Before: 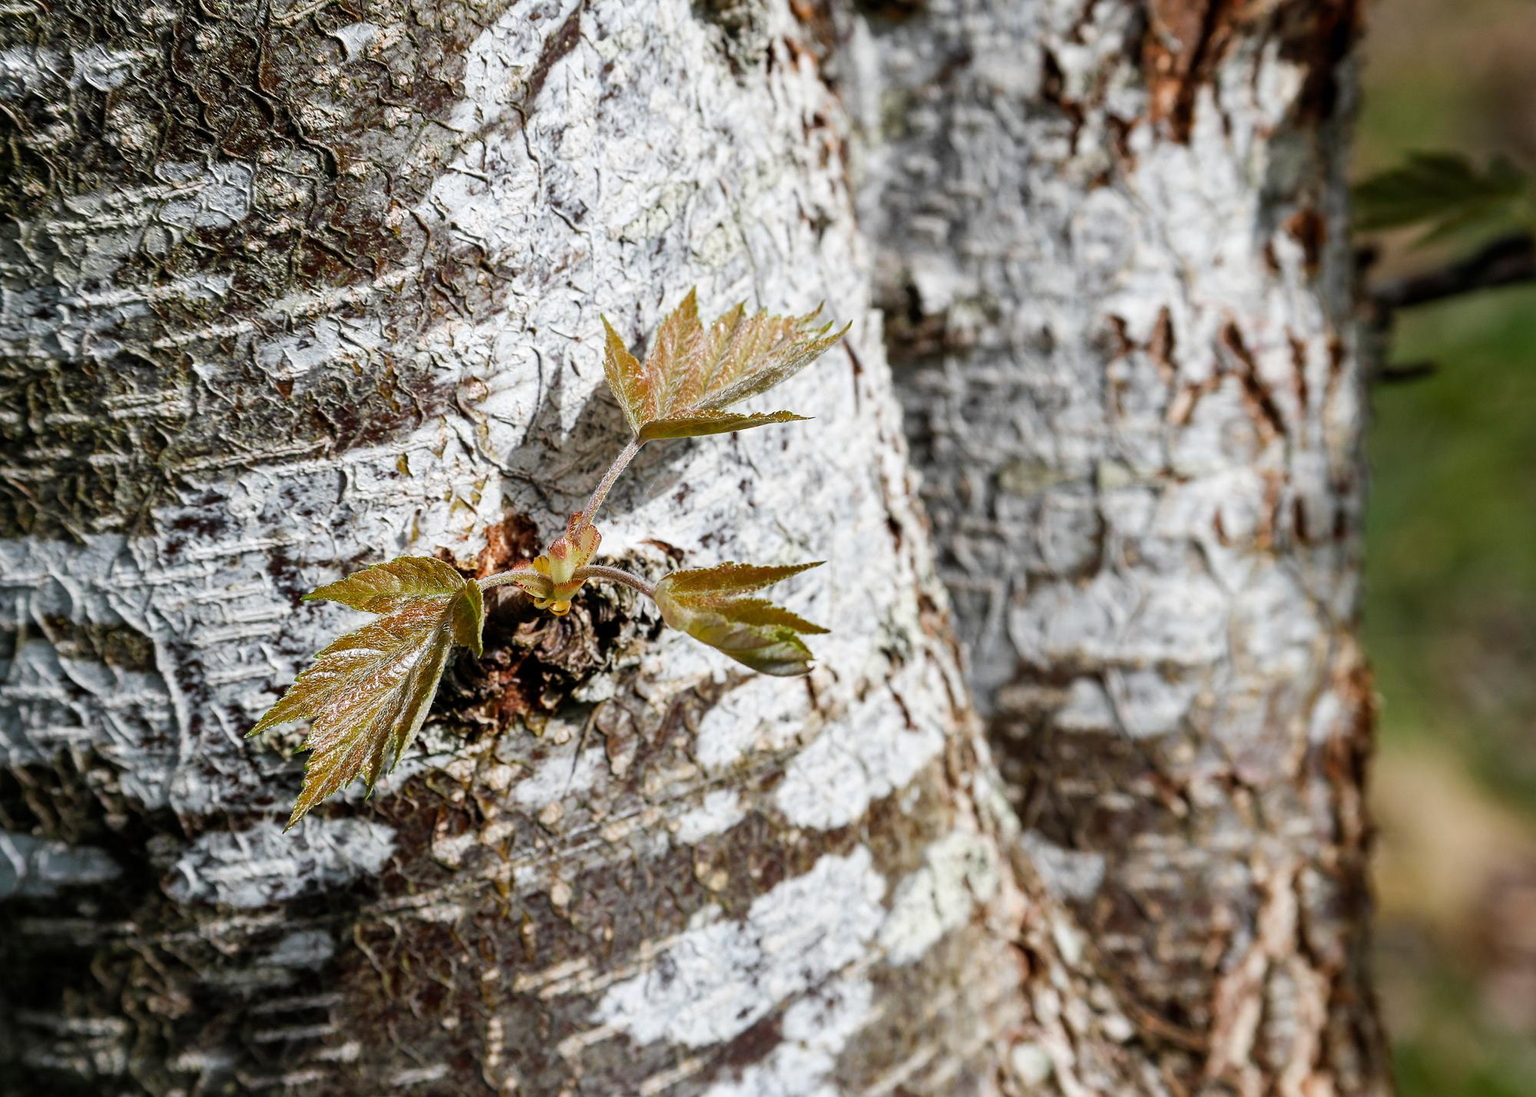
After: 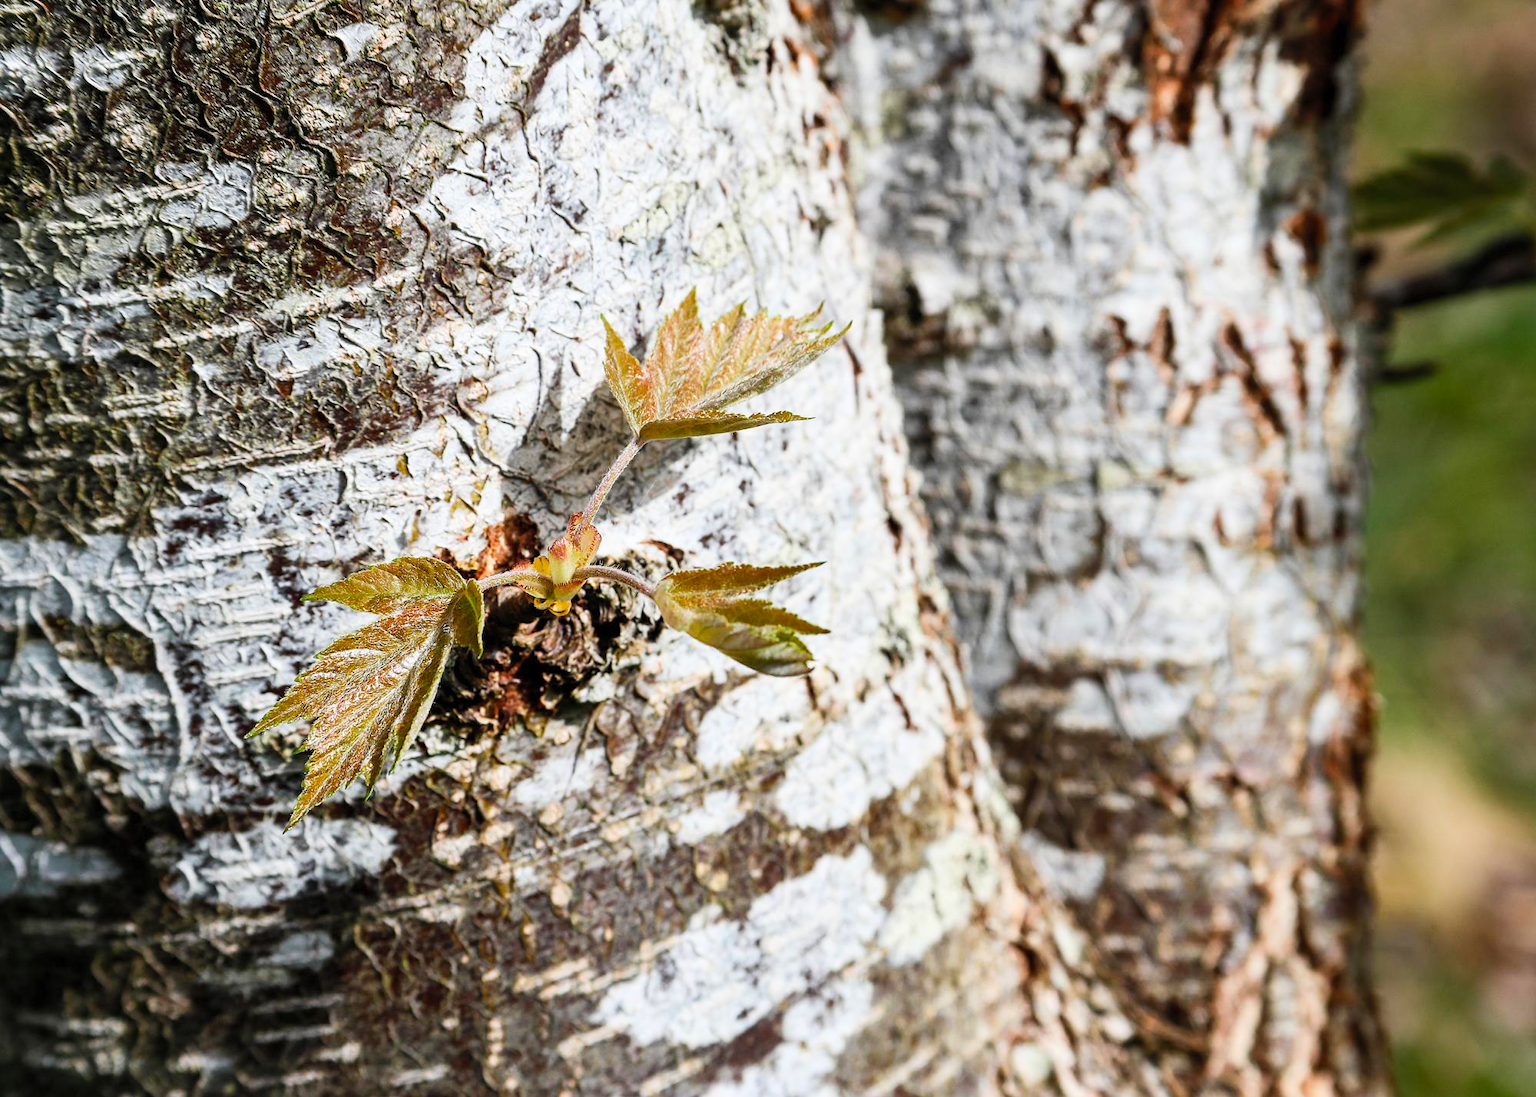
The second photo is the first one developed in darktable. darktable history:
exposure: exposure -0.041 EV, compensate highlight preservation false
contrast brightness saturation: contrast 0.2, brightness 0.16, saturation 0.22
